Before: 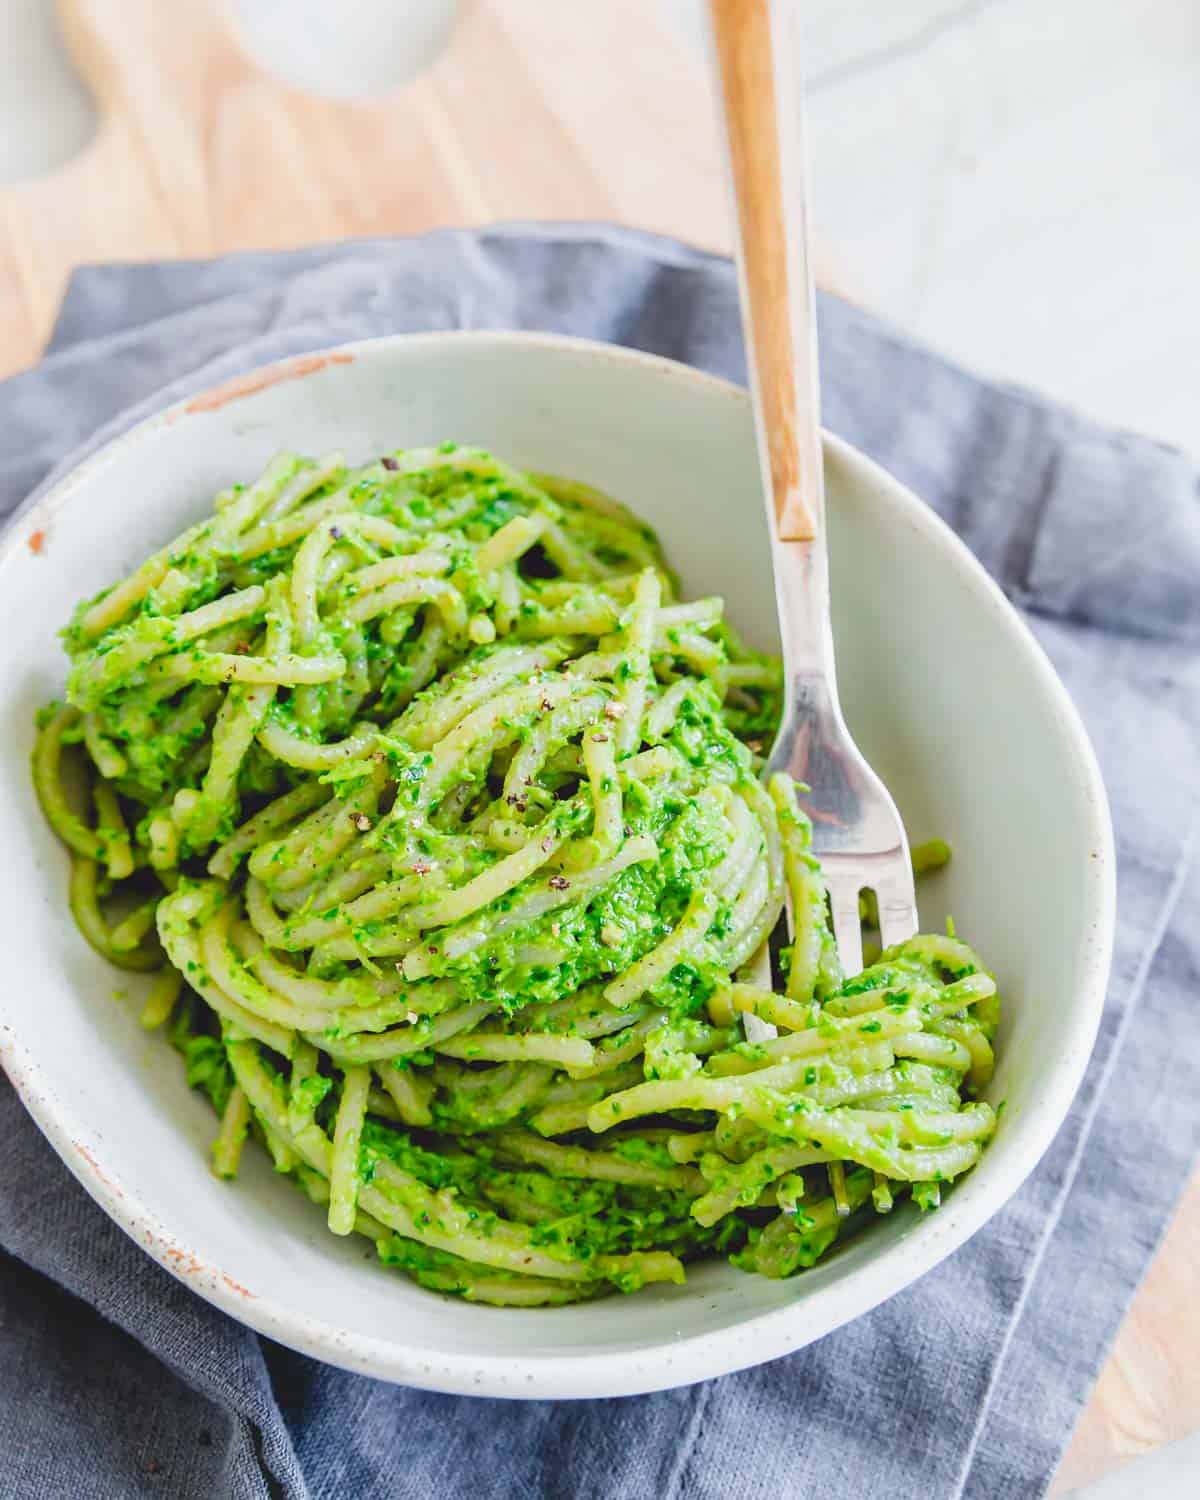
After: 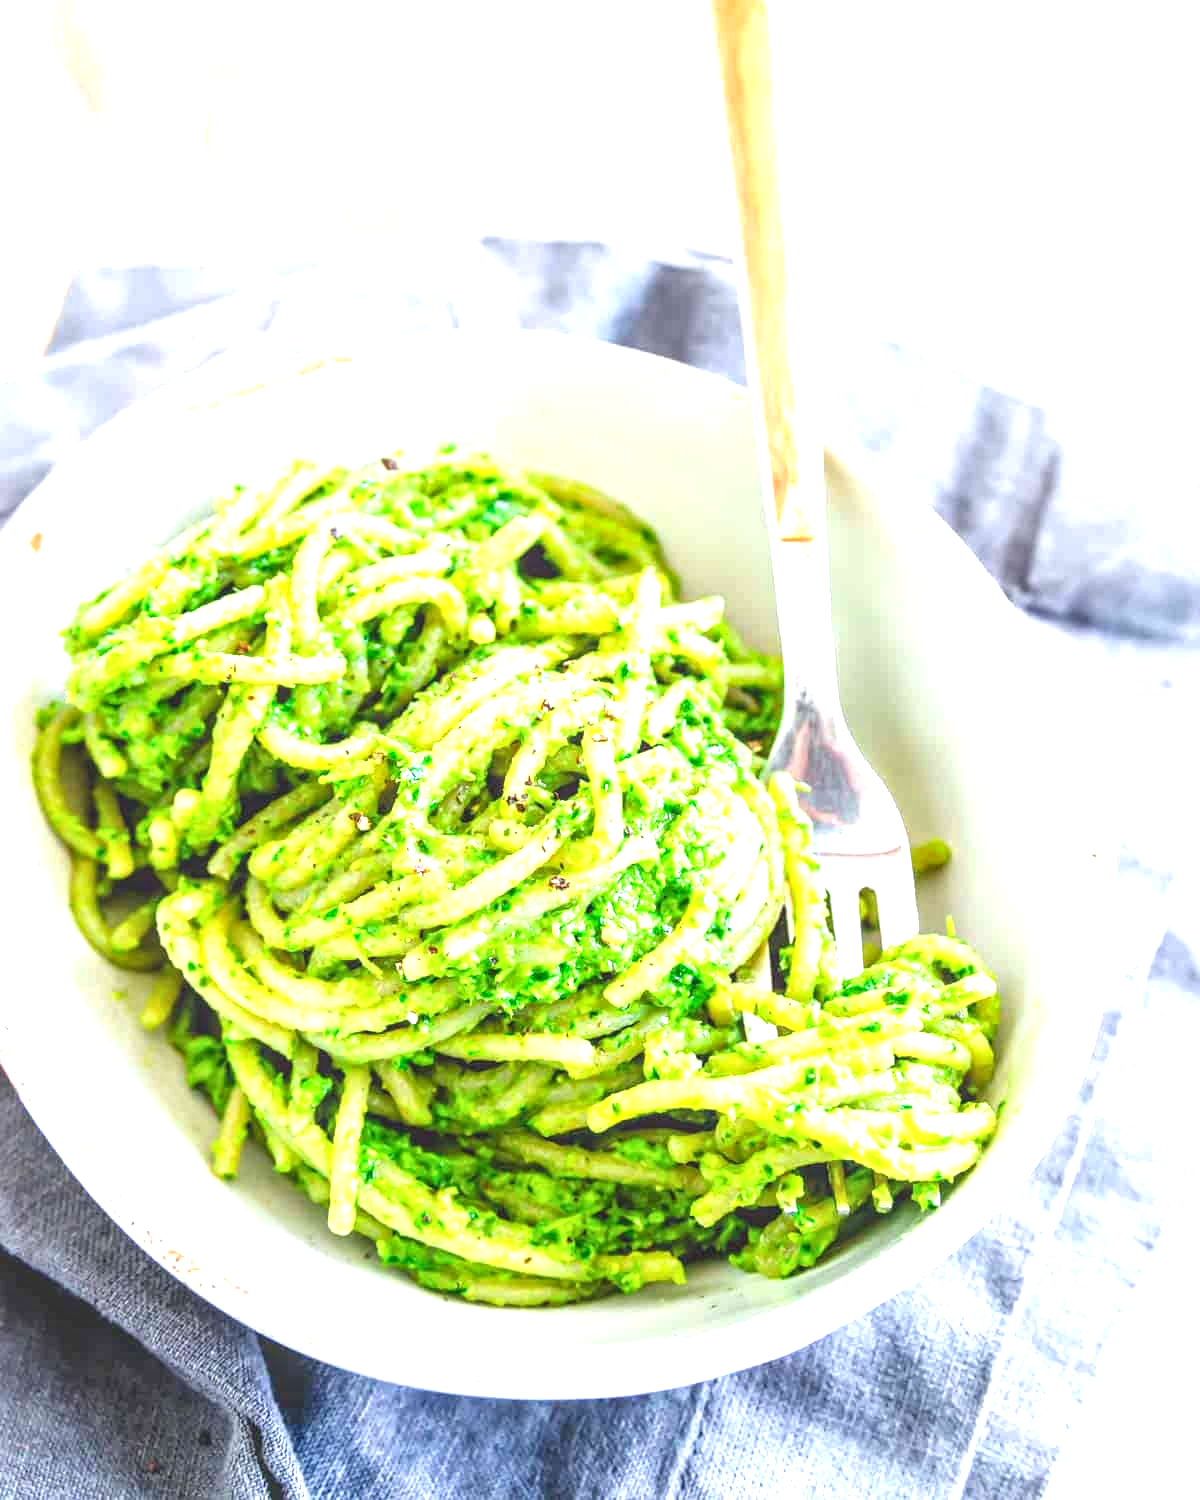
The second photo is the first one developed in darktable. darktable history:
exposure: black level correction 0, exposure 1.199 EV, compensate highlight preservation false
local contrast: on, module defaults
